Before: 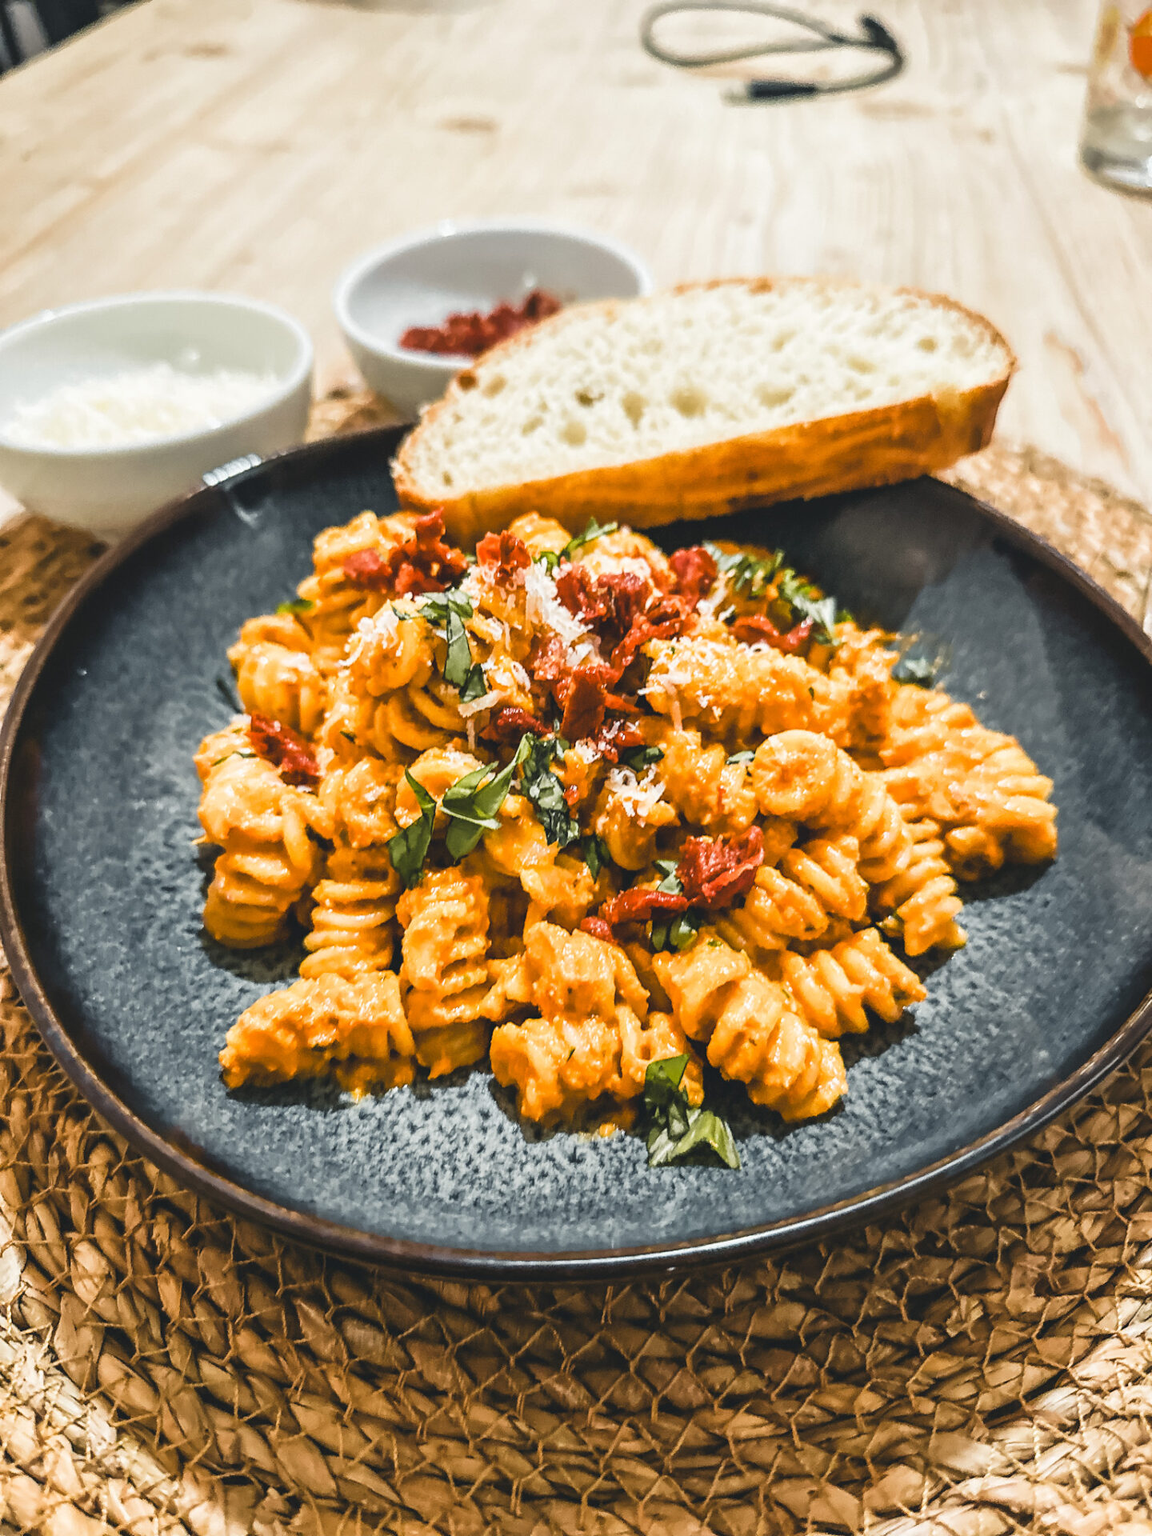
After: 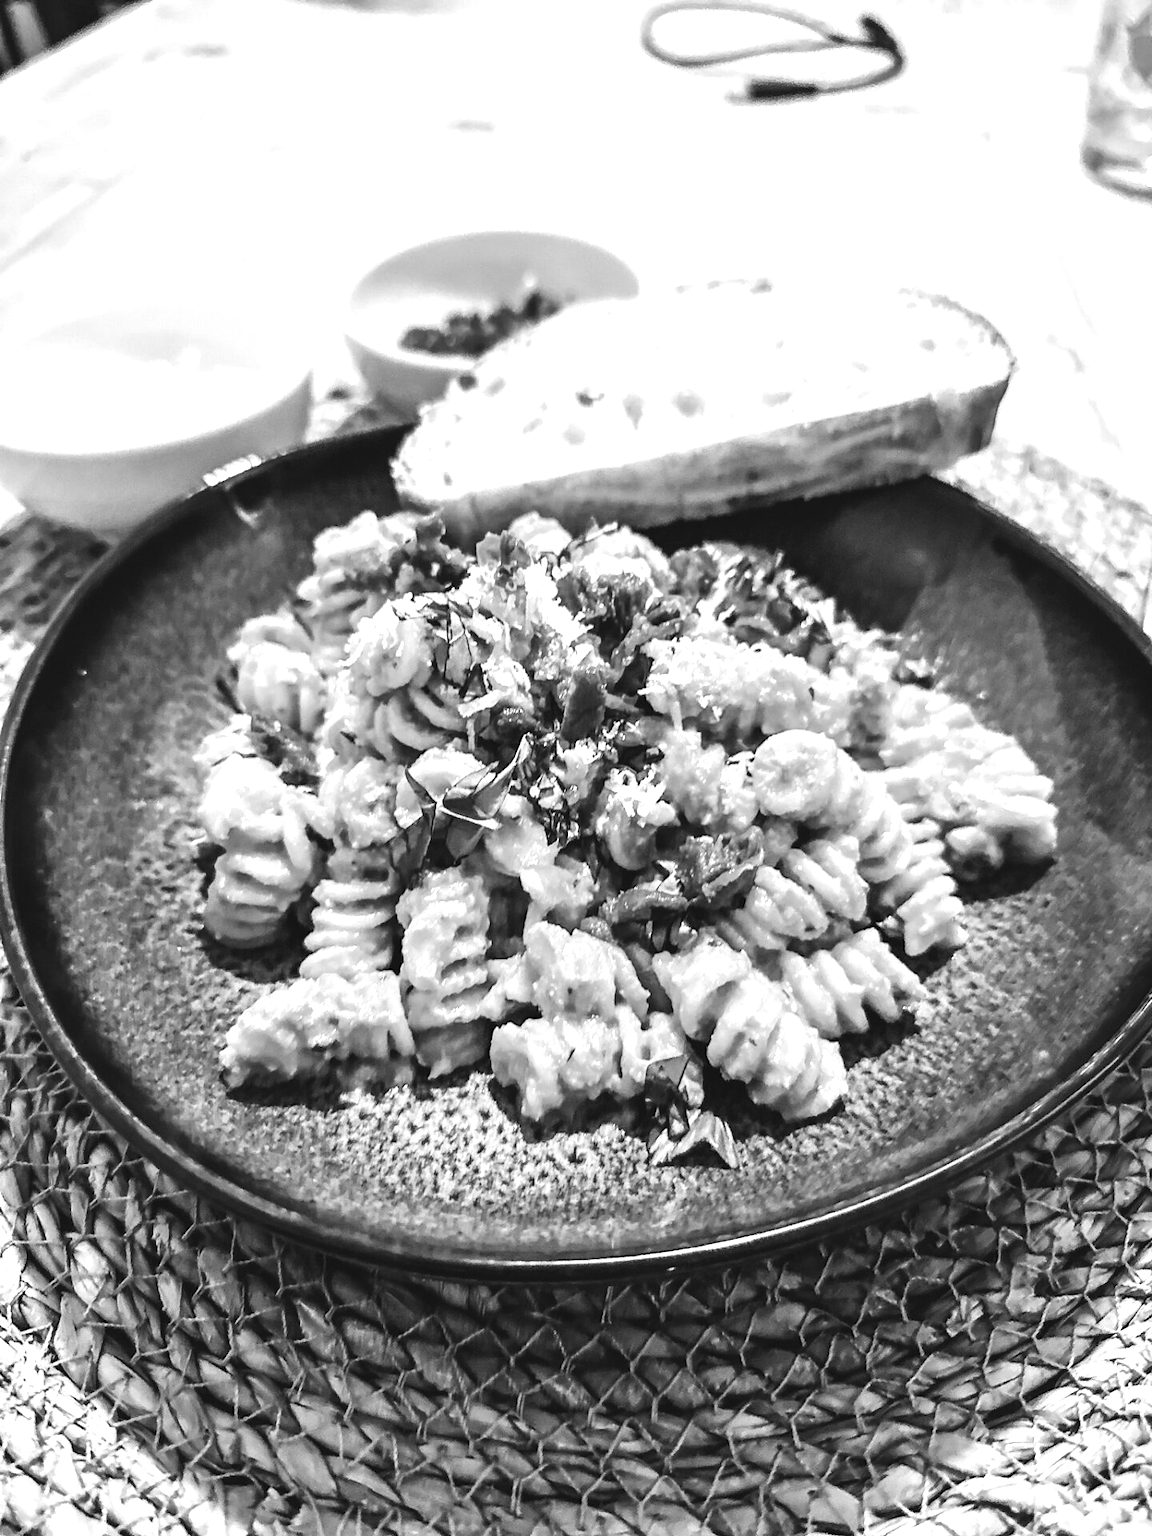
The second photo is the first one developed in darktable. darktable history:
tone equalizer: -8 EV -0.75 EV, -7 EV -0.7 EV, -6 EV -0.6 EV, -5 EV -0.4 EV, -3 EV 0.4 EV, -2 EV 0.6 EV, -1 EV 0.7 EV, +0 EV 0.75 EV, edges refinement/feathering 500, mask exposure compensation -1.57 EV, preserve details no
monochrome: on, module defaults
